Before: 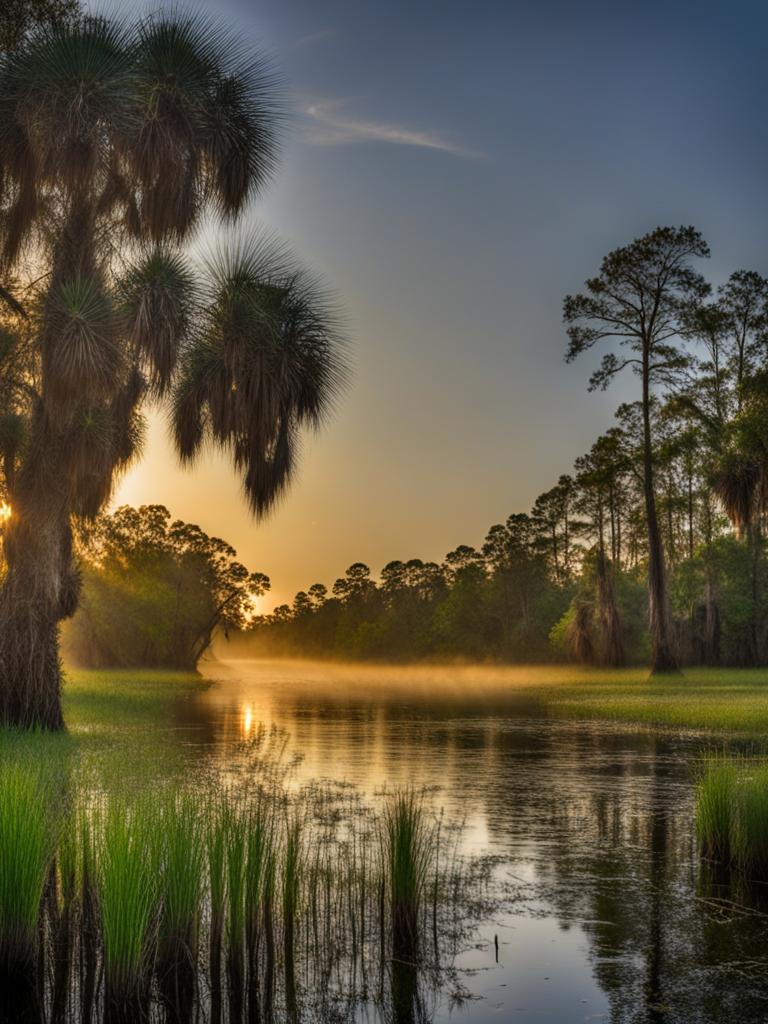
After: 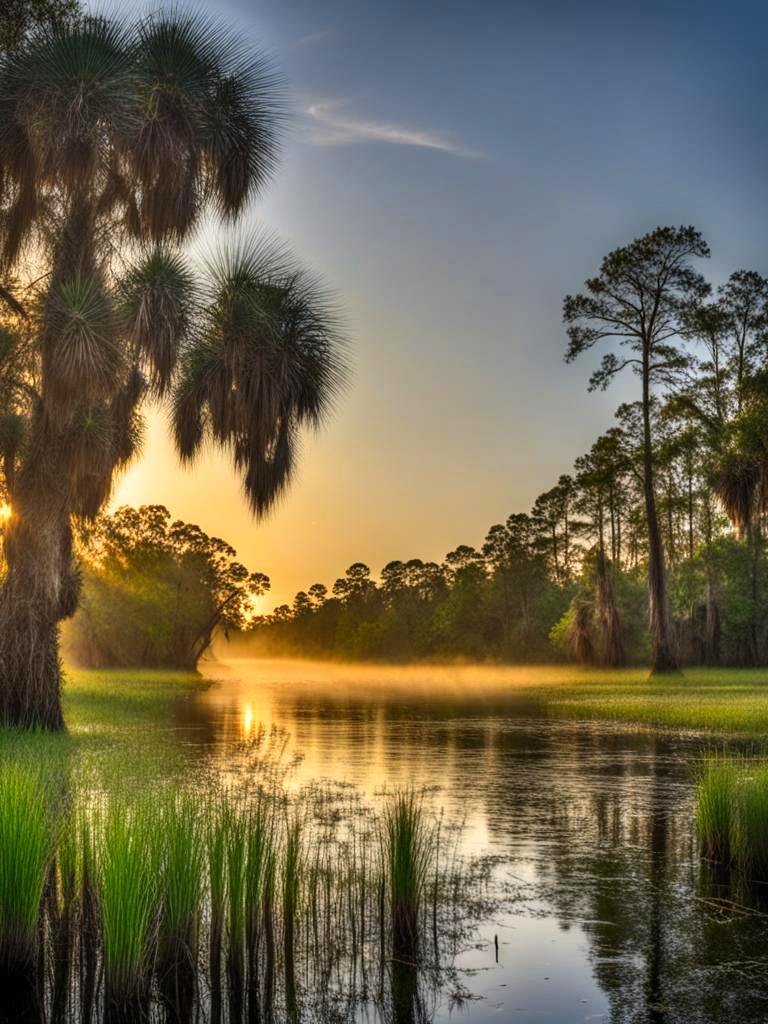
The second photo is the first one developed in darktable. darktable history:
local contrast: highlights 104%, shadows 98%, detail 119%, midtone range 0.2
contrast brightness saturation: contrast 0.201, brightness 0.159, saturation 0.22
